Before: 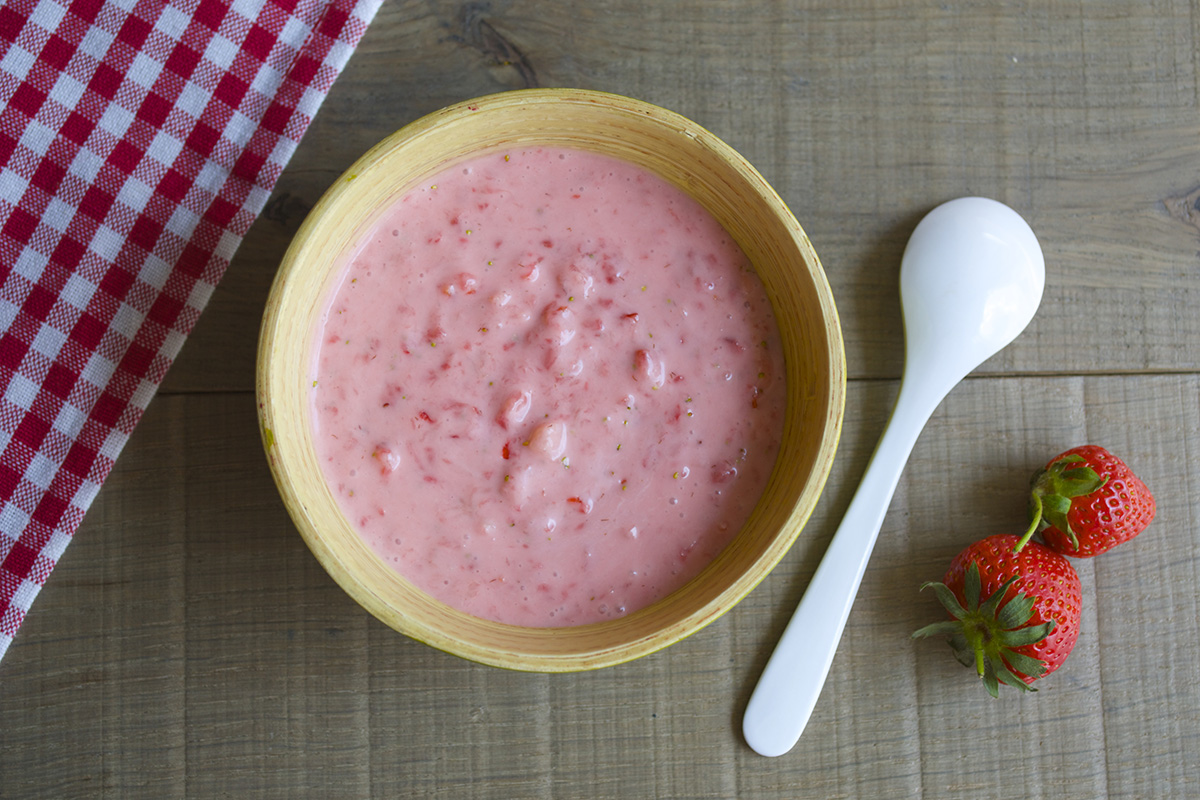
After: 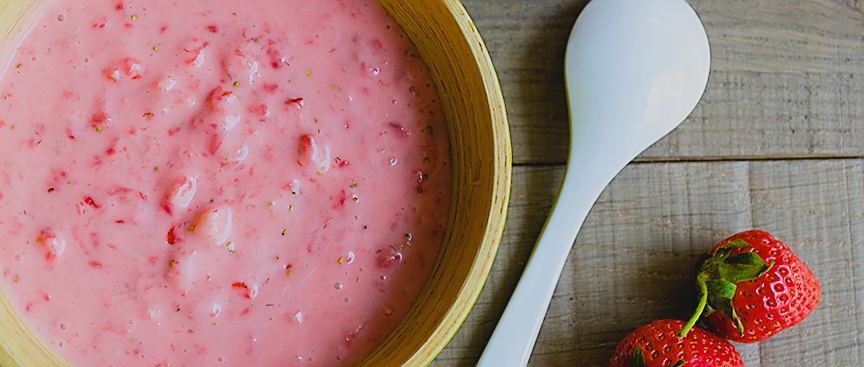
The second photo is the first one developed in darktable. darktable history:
crop and rotate: left 27.938%, top 27.046%, bottom 27.046%
sharpen: radius 1.4, amount 1.25, threshold 0.7
filmic rgb: black relative exposure -5 EV, hardness 2.88, contrast 1.3, highlights saturation mix -30%
contrast brightness saturation: contrast -0.11
color balance rgb: perceptual saturation grading › global saturation 25%, global vibrance 10%
